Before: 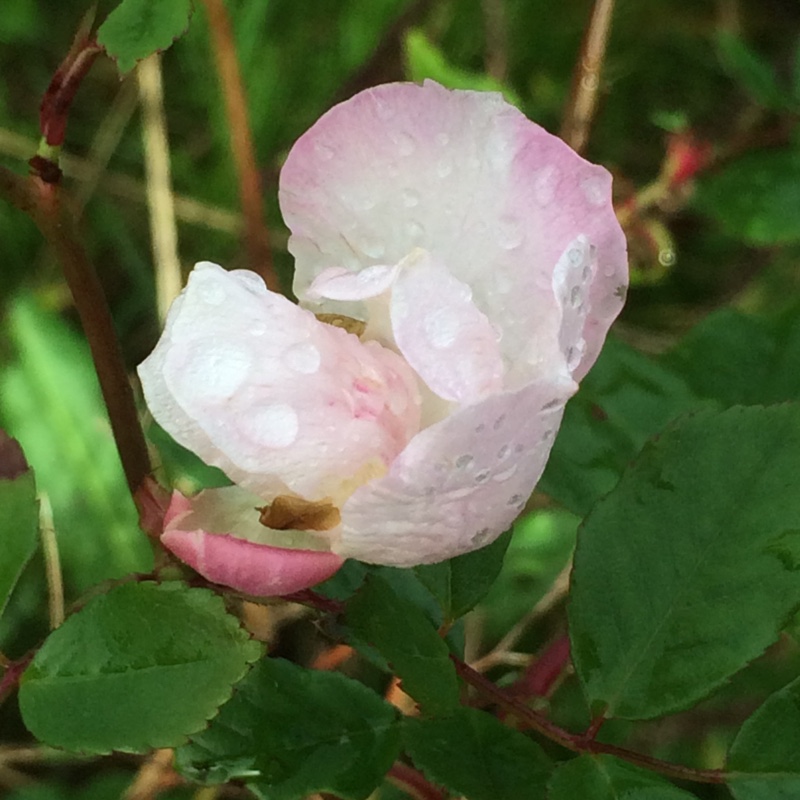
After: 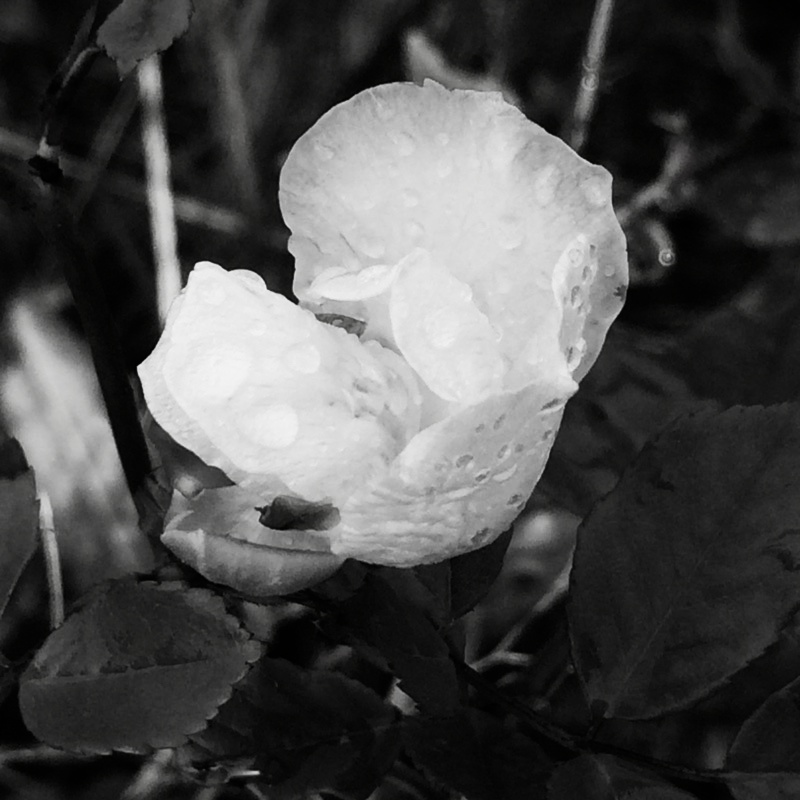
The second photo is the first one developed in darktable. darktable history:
contrast brightness saturation: contrast -0.036, brightness -0.584, saturation -0.99
base curve: curves: ch0 [(0, 0) (0.028, 0.03) (0.121, 0.232) (0.46, 0.748) (0.859, 0.968) (1, 1)], preserve colors none
